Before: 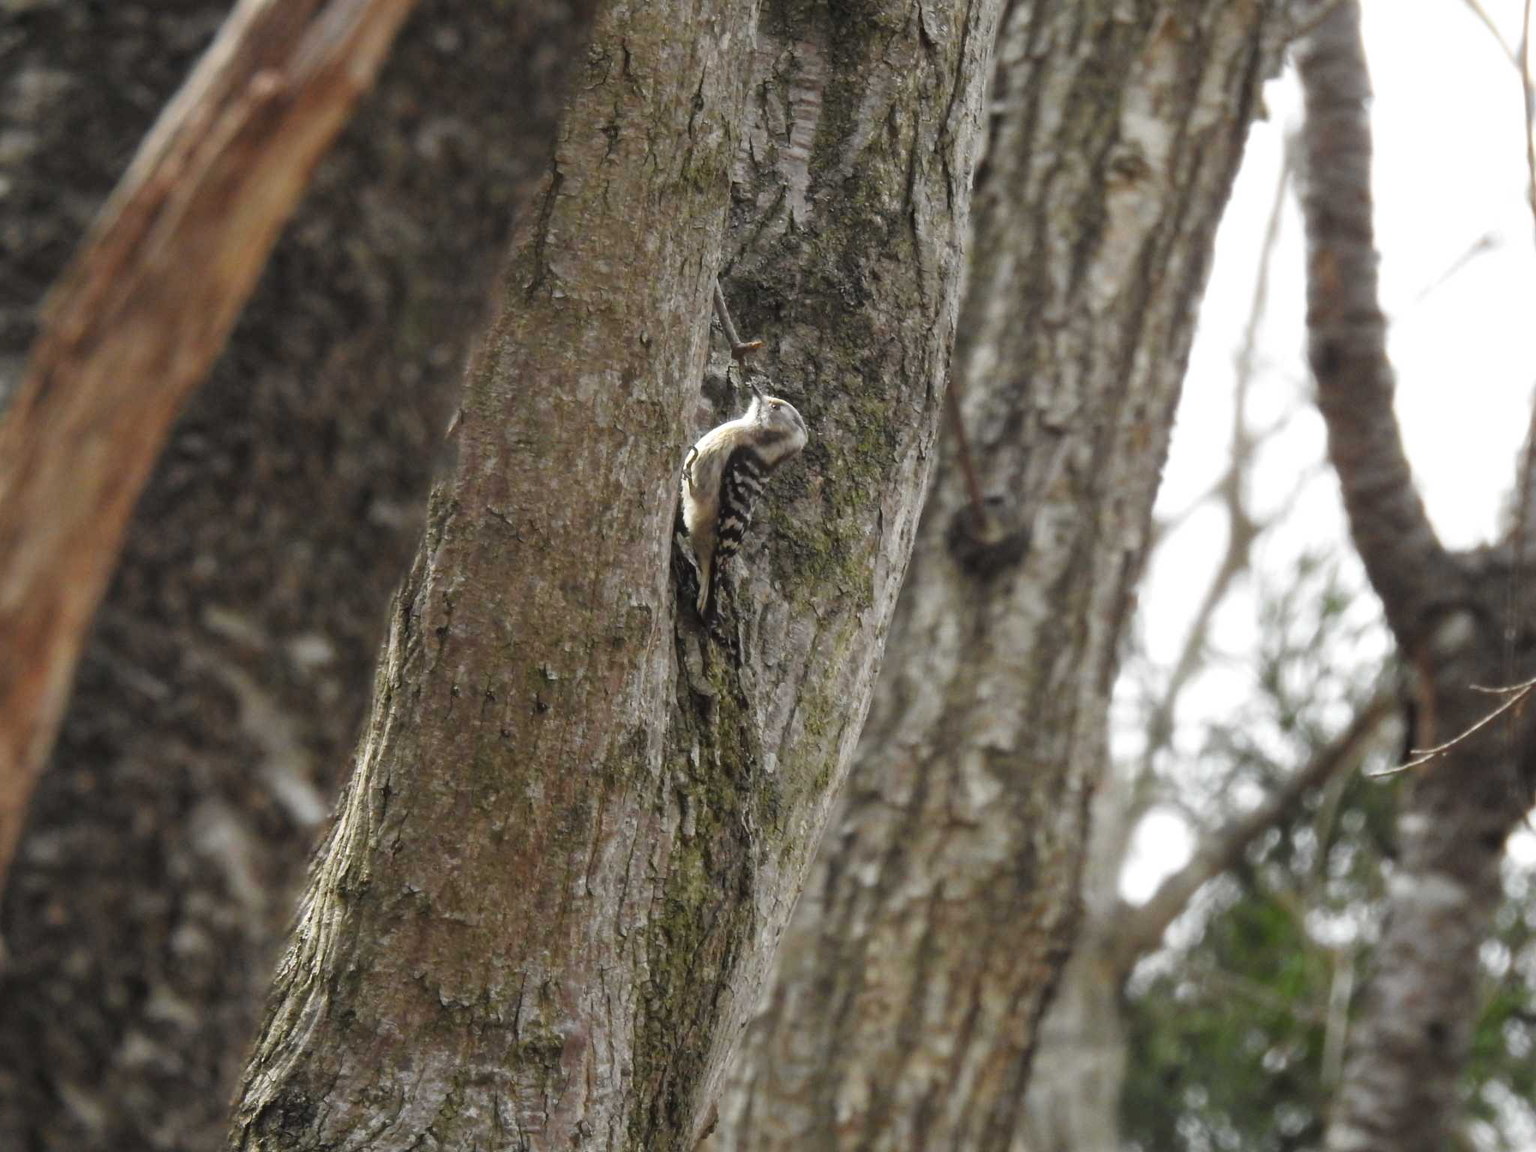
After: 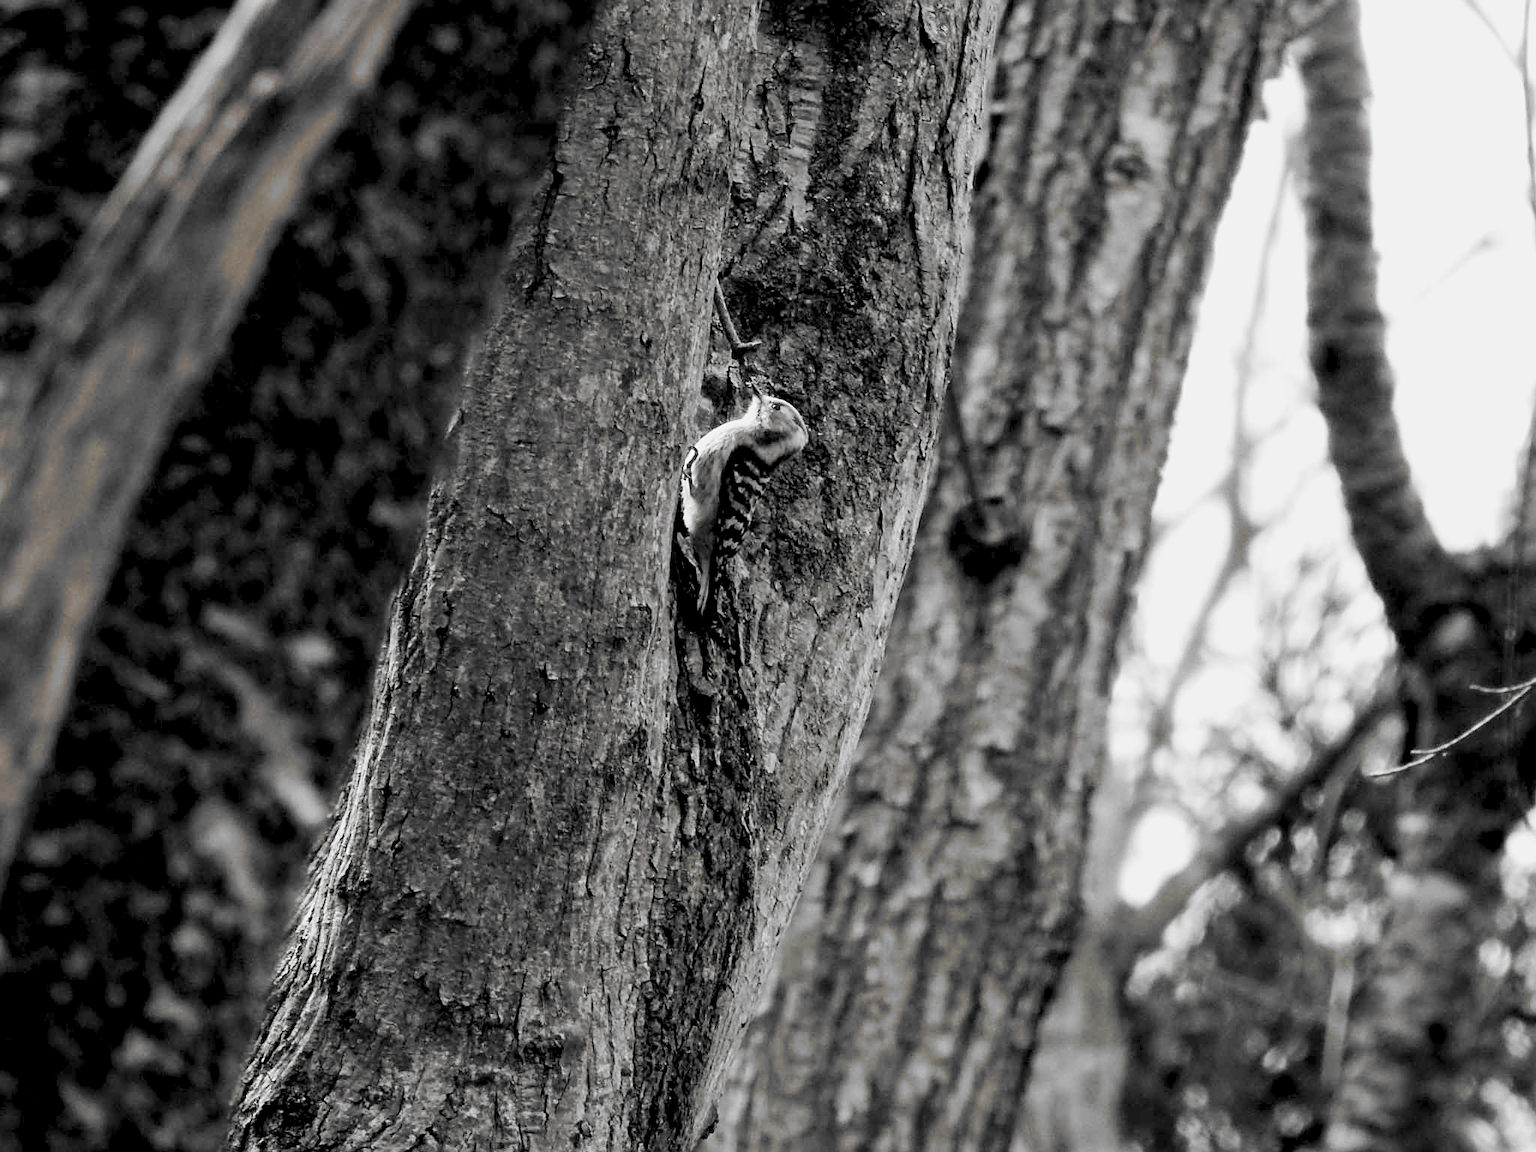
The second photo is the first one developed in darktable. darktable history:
sharpen: on, module defaults
levels: levels [0.073, 0.497, 0.972]
filmic rgb: black relative exposure -5.02 EV, white relative exposure 3.2 EV, hardness 3.45, contrast 1.193, highlights saturation mix -48.6%, add noise in highlights 0.002, preserve chrominance no, color science v3 (2019), use custom middle-gray values true, contrast in highlights soft
tone curve: curves: ch0 [(0, 0) (0.003, 0.003) (0.011, 0.011) (0.025, 0.025) (0.044, 0.044) (0.069, 0.068) (0.1, 0.098) (0.136, 0.134) (0.177, 0.175) (0.224, 0.221) (0.277, 0.273) (0.335, 0.33) (0.399, 0.393) (0.468, 0.461) (0.543, 0.546) (0.623, 0.625) (0.709, 0.711) (0.801, 0.802) (0.898, 0.898) (1, 1)], preserve colors none
contrast brightness saturation: contrast 0.097, brightness 0.019, saturation 0.024
